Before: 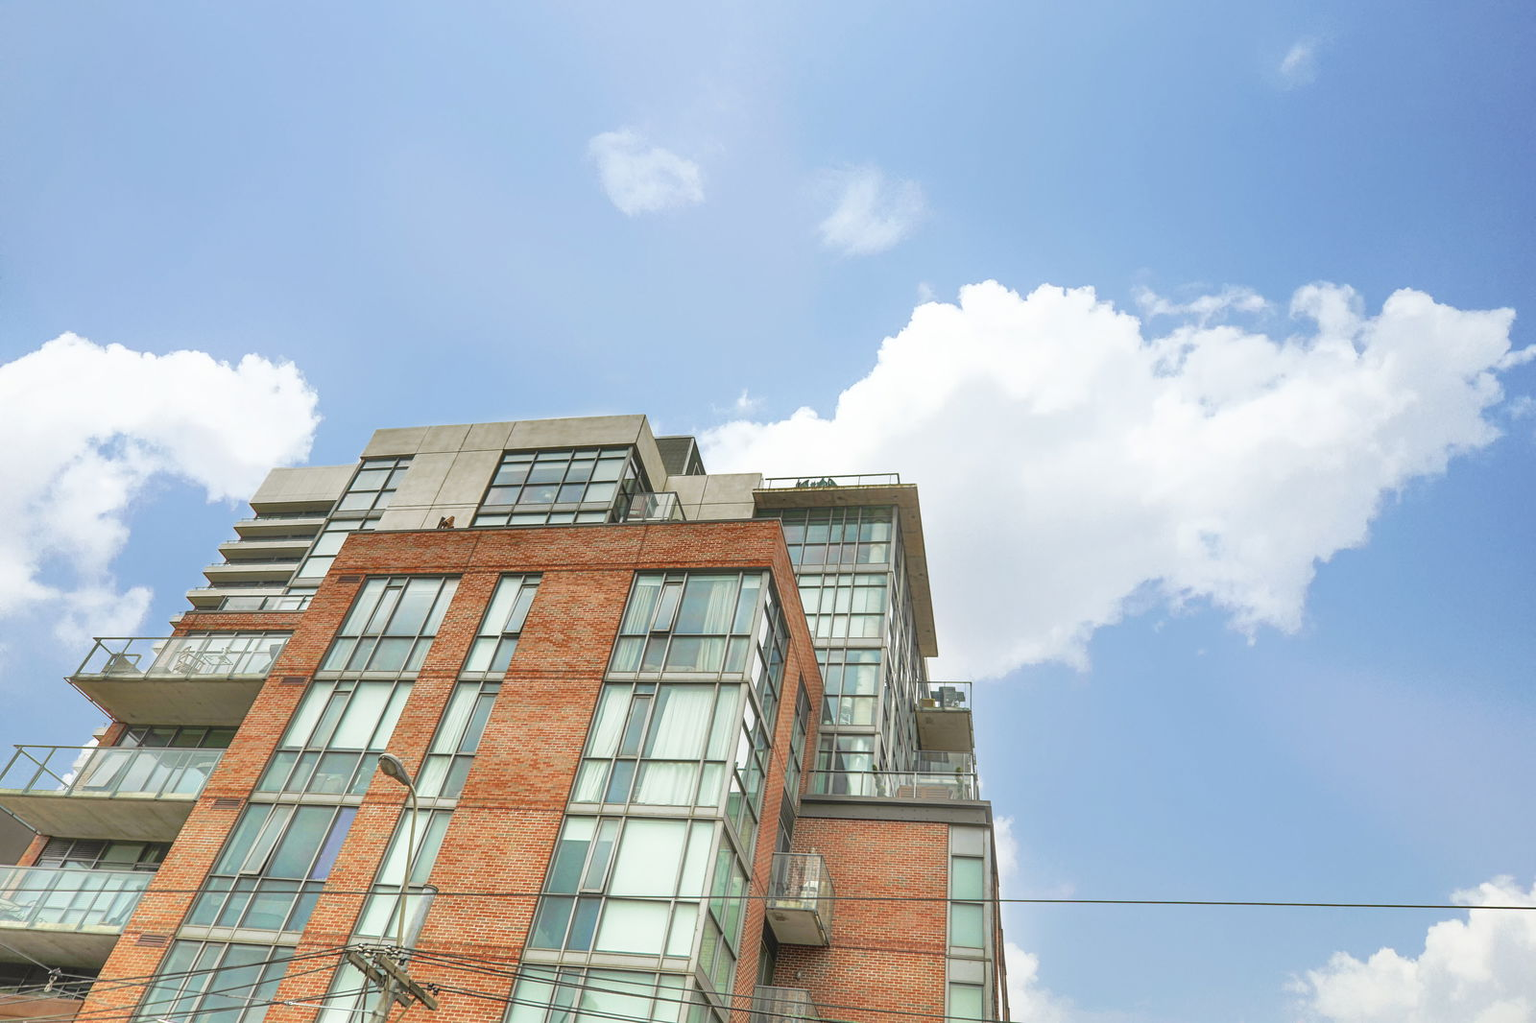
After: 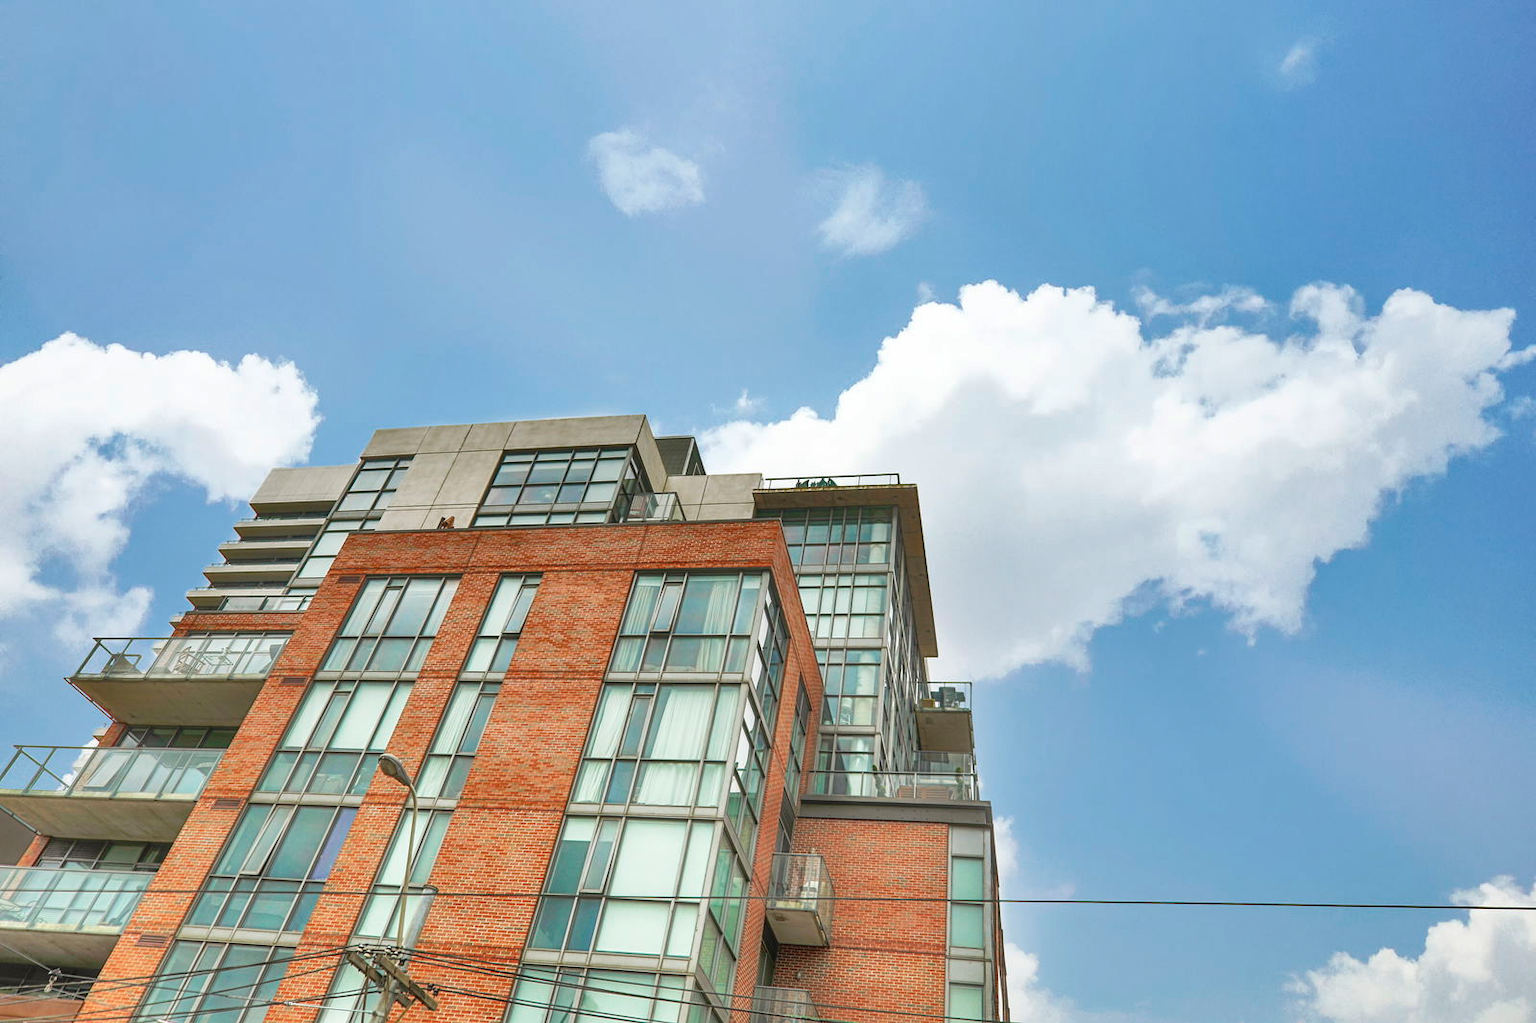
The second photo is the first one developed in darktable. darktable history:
shadows and highlights: shadows color adjustment 97.99%, highlights color adjustment 59.33%, soften with gaussian
